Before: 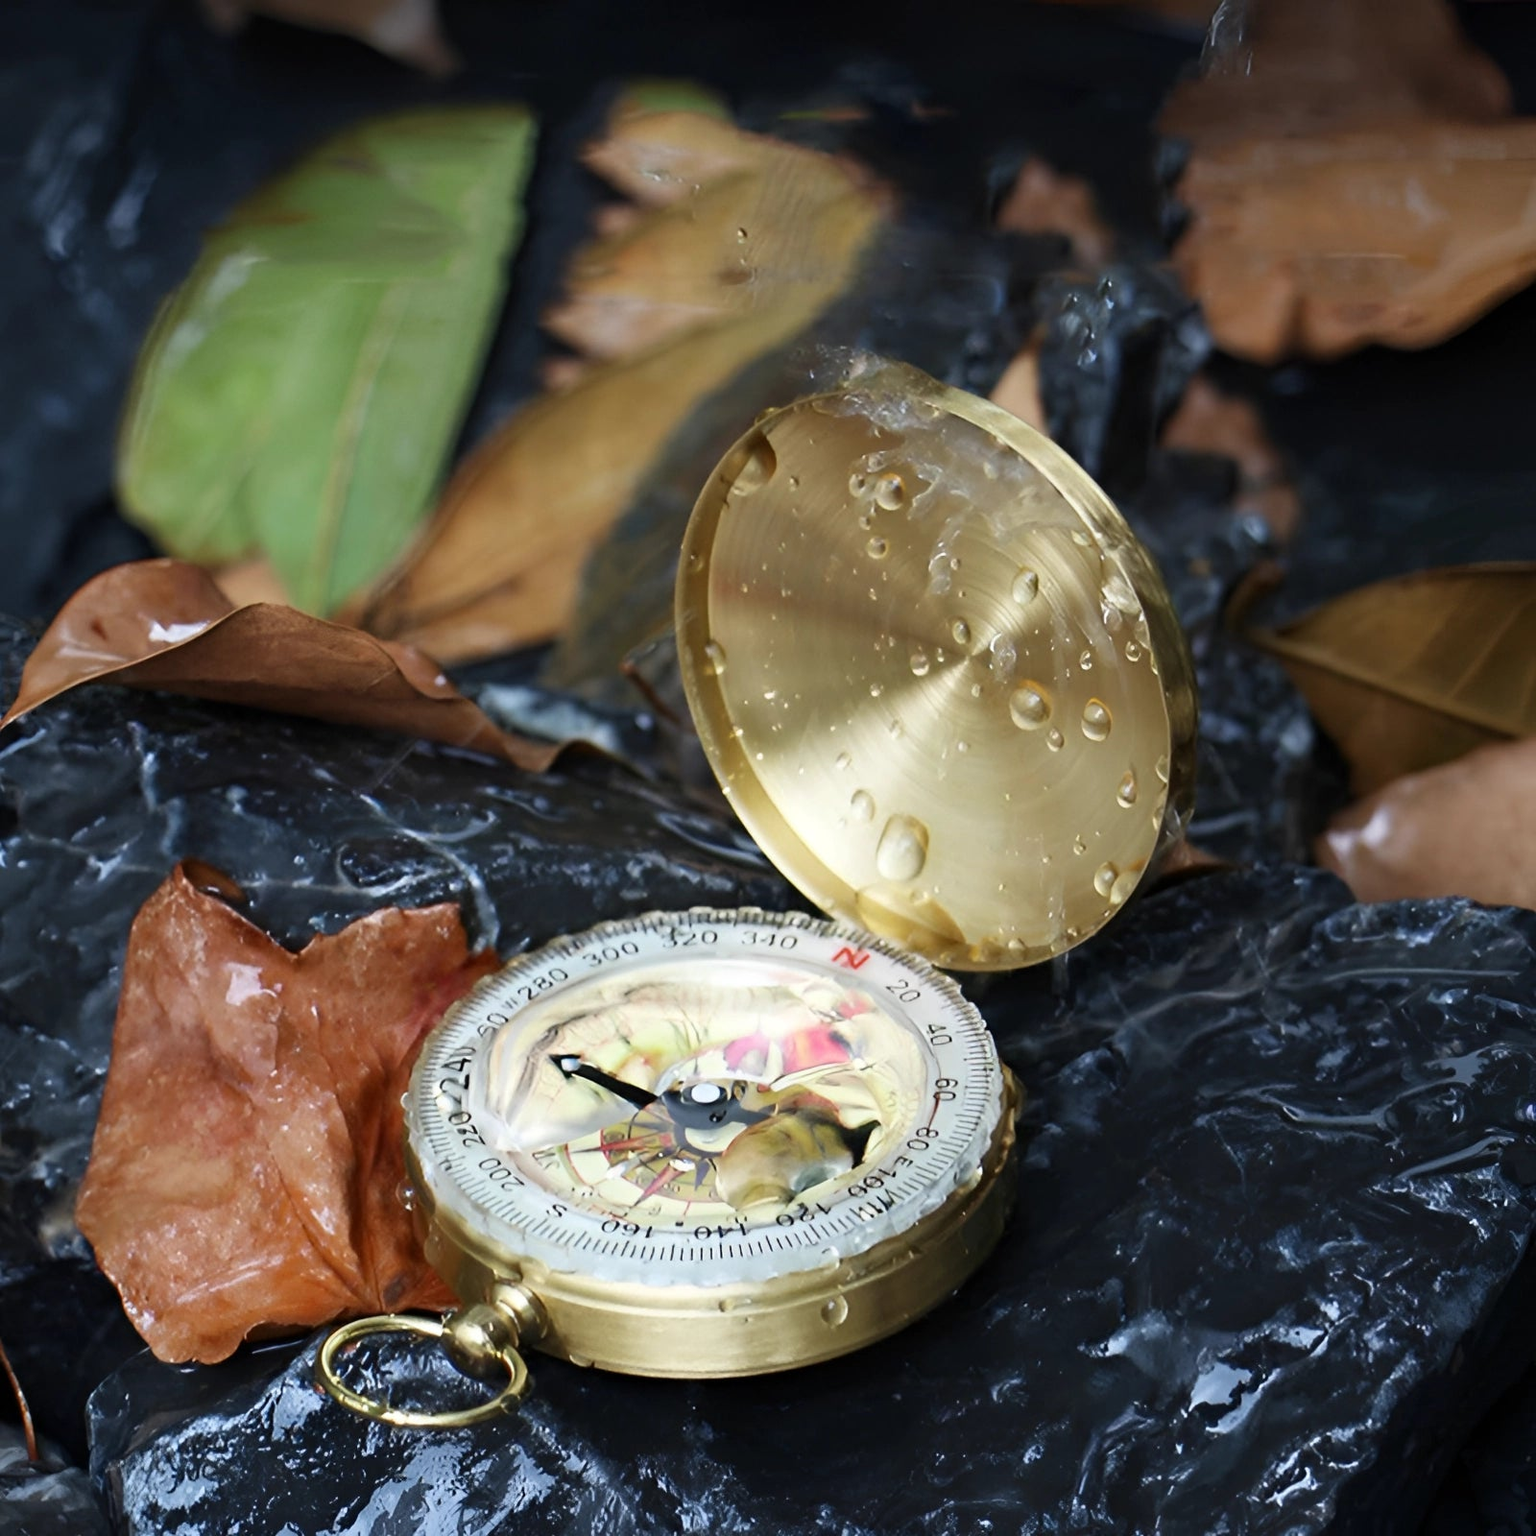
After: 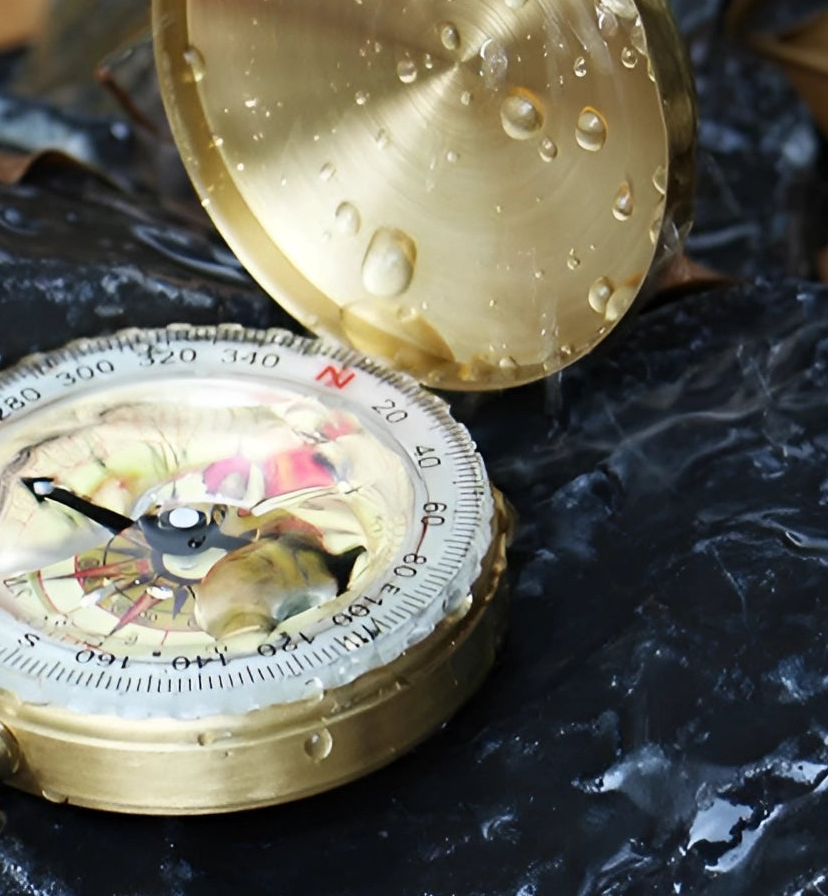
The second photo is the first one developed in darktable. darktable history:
crop: left 34.479%, top 38.822%, right 13.718%, bottom 5.172%
color balance rgb: global vibrance 1%, saturation formula JzAzBz (2021)
